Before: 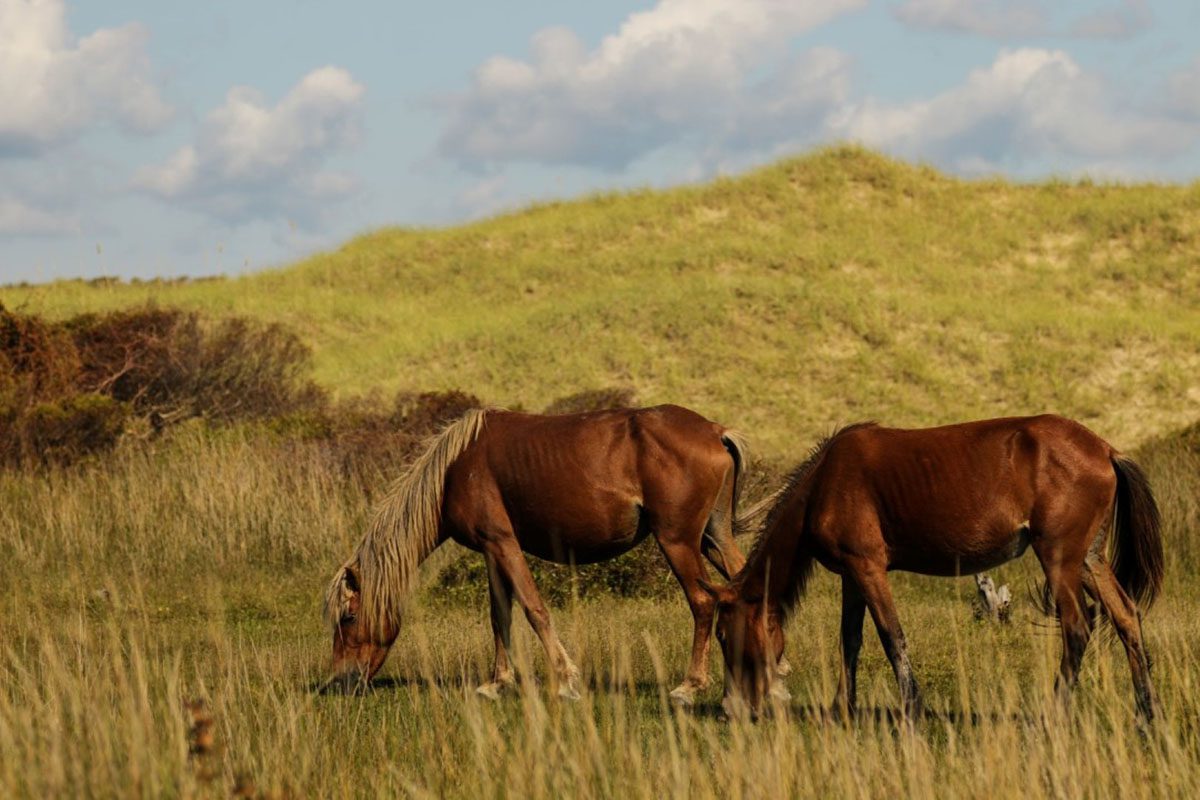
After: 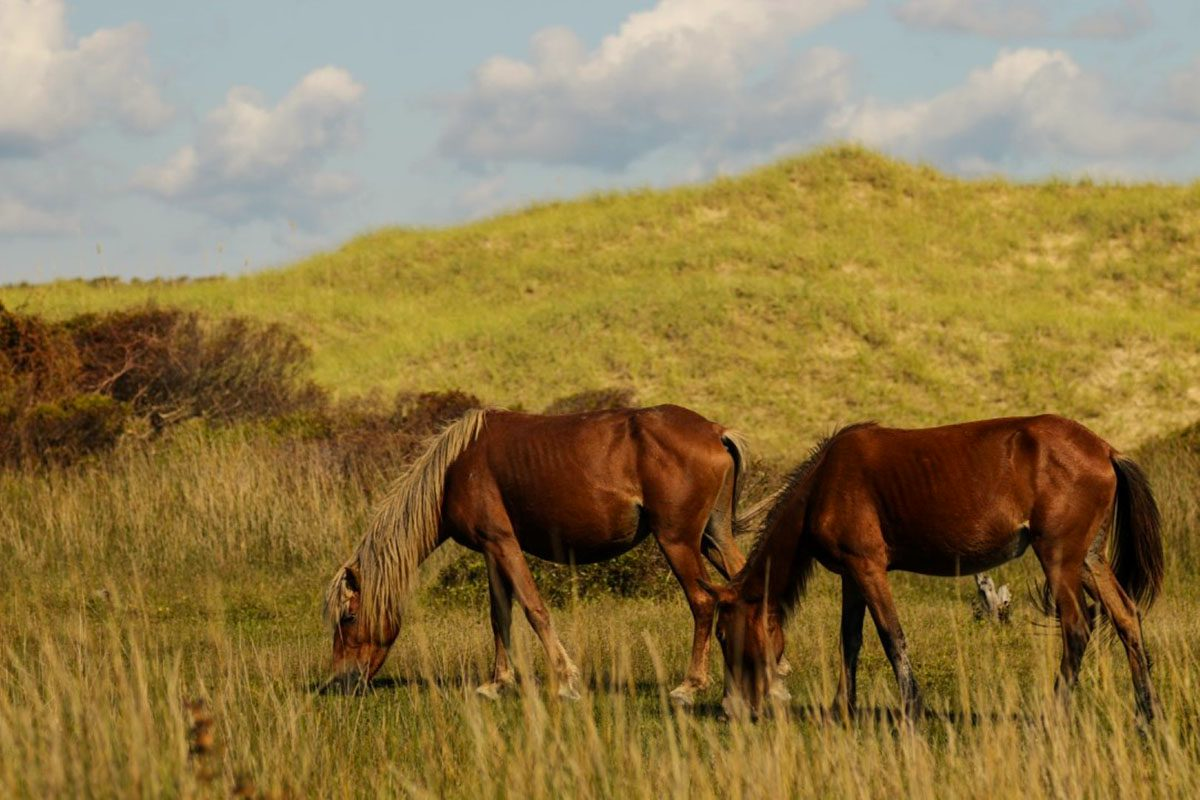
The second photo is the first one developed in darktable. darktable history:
color correction: highlights a* 0.572, highlights b* 2.8, saturation 1.06
